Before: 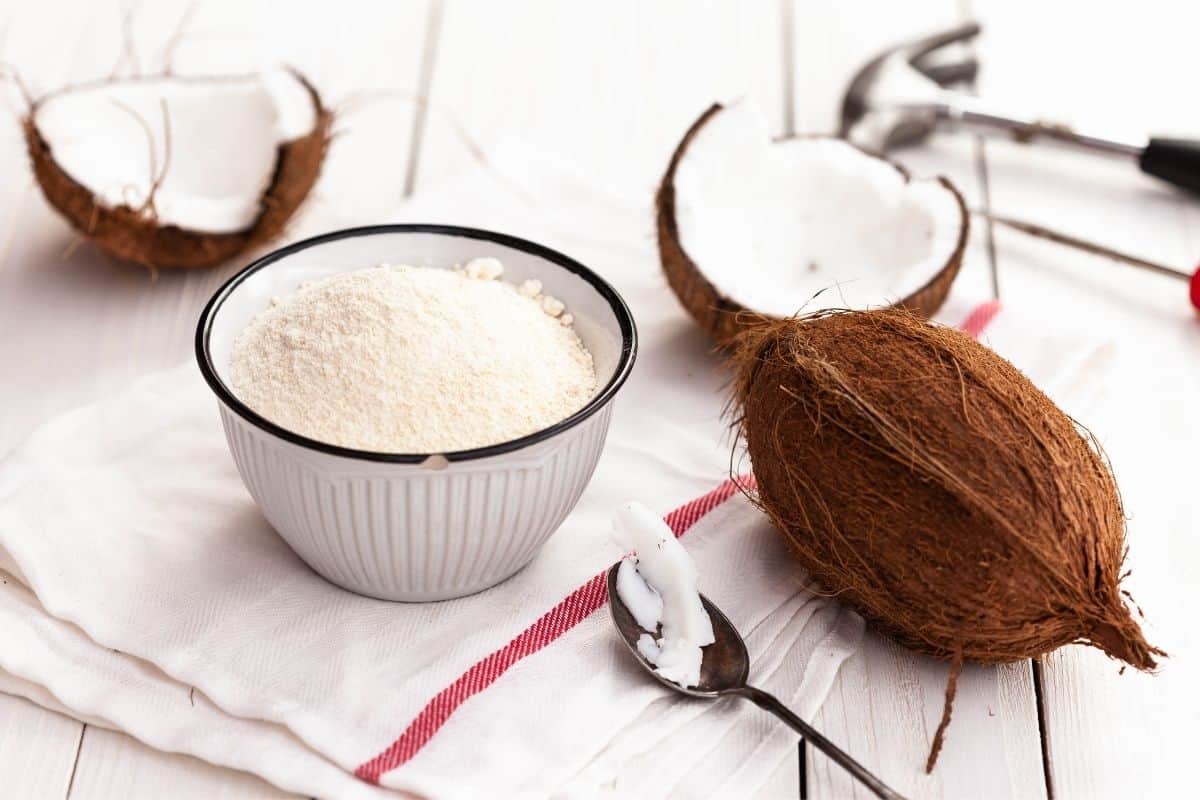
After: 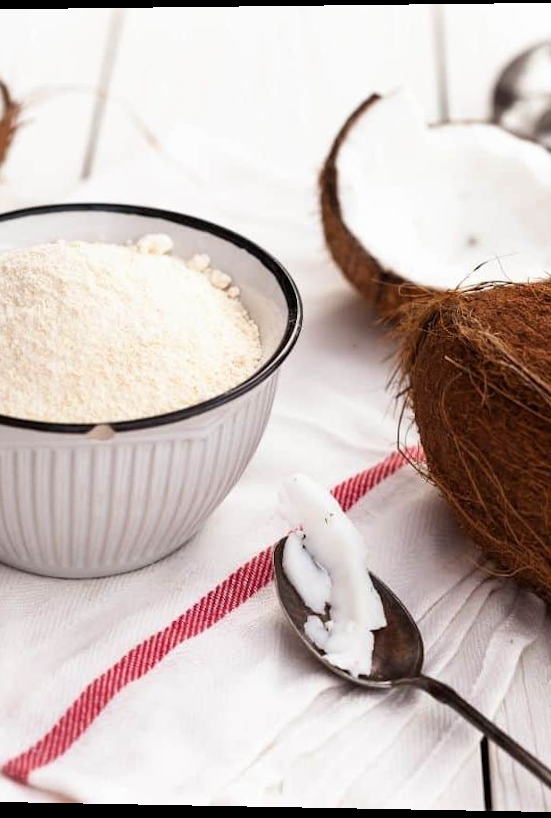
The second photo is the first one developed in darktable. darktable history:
crop: left 28.583%, right 29.231%
rotate and perspective: rotation 0.128°, lens shift (vertical) -0.181, lens shift (horizontal) -0.044, shear 0.001, automatic cropping off
